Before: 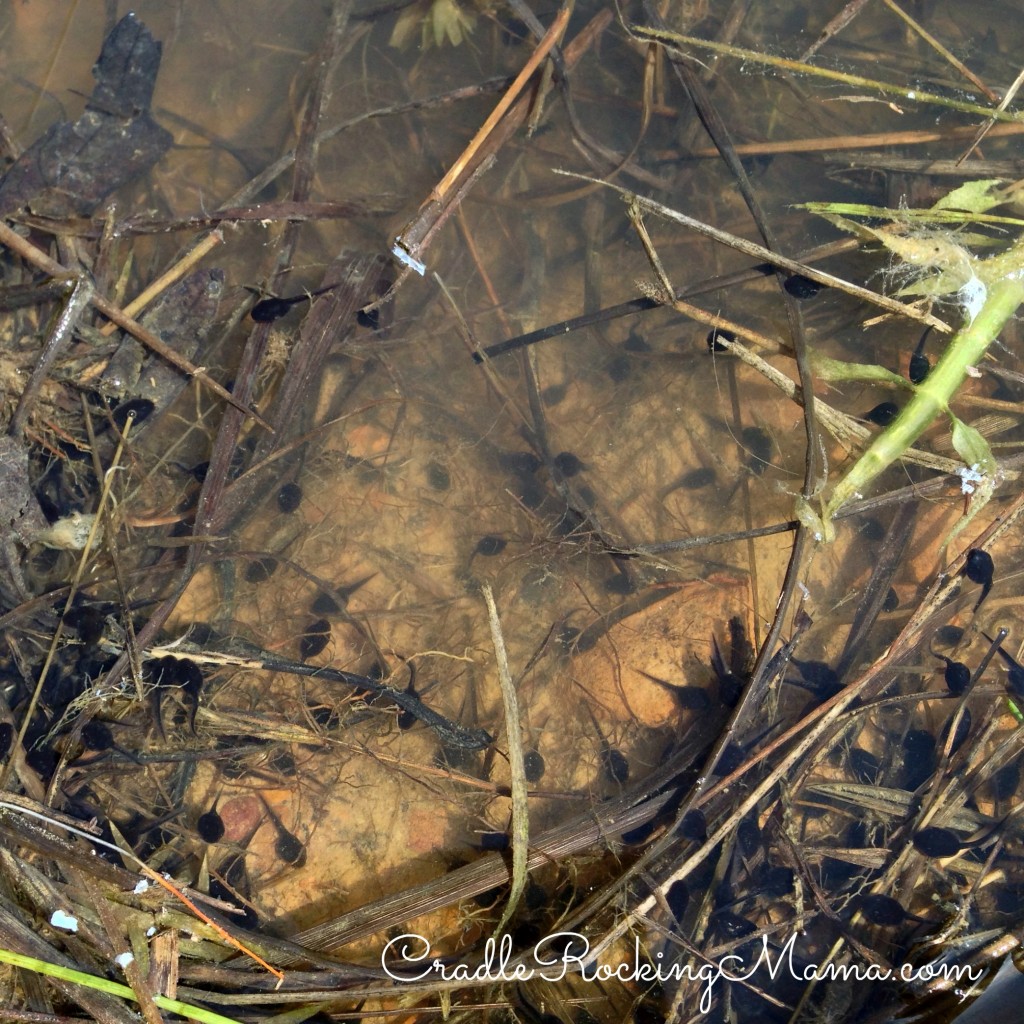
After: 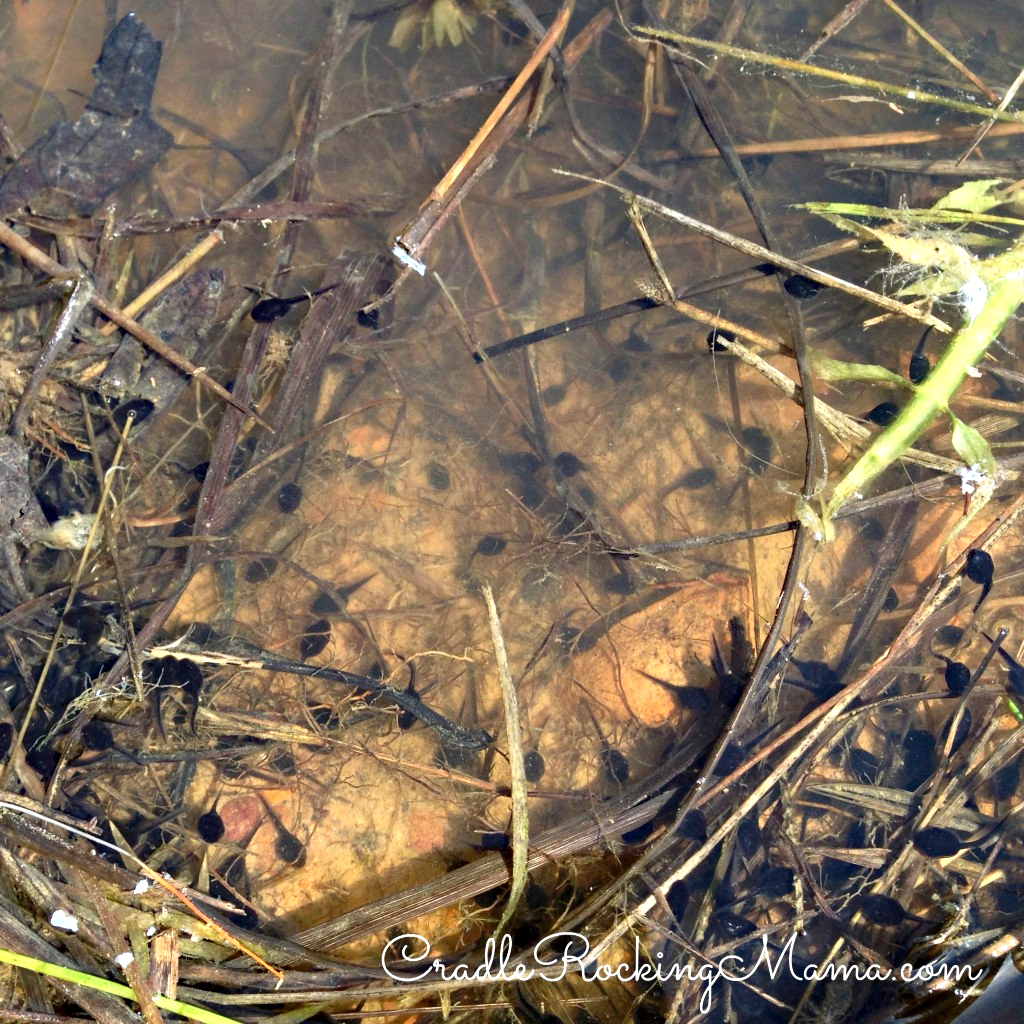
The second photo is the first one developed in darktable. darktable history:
haze removal: compatibility mode true, adaptive false
exposure: exposure 0.636 EV, compensate highlight preservation false
